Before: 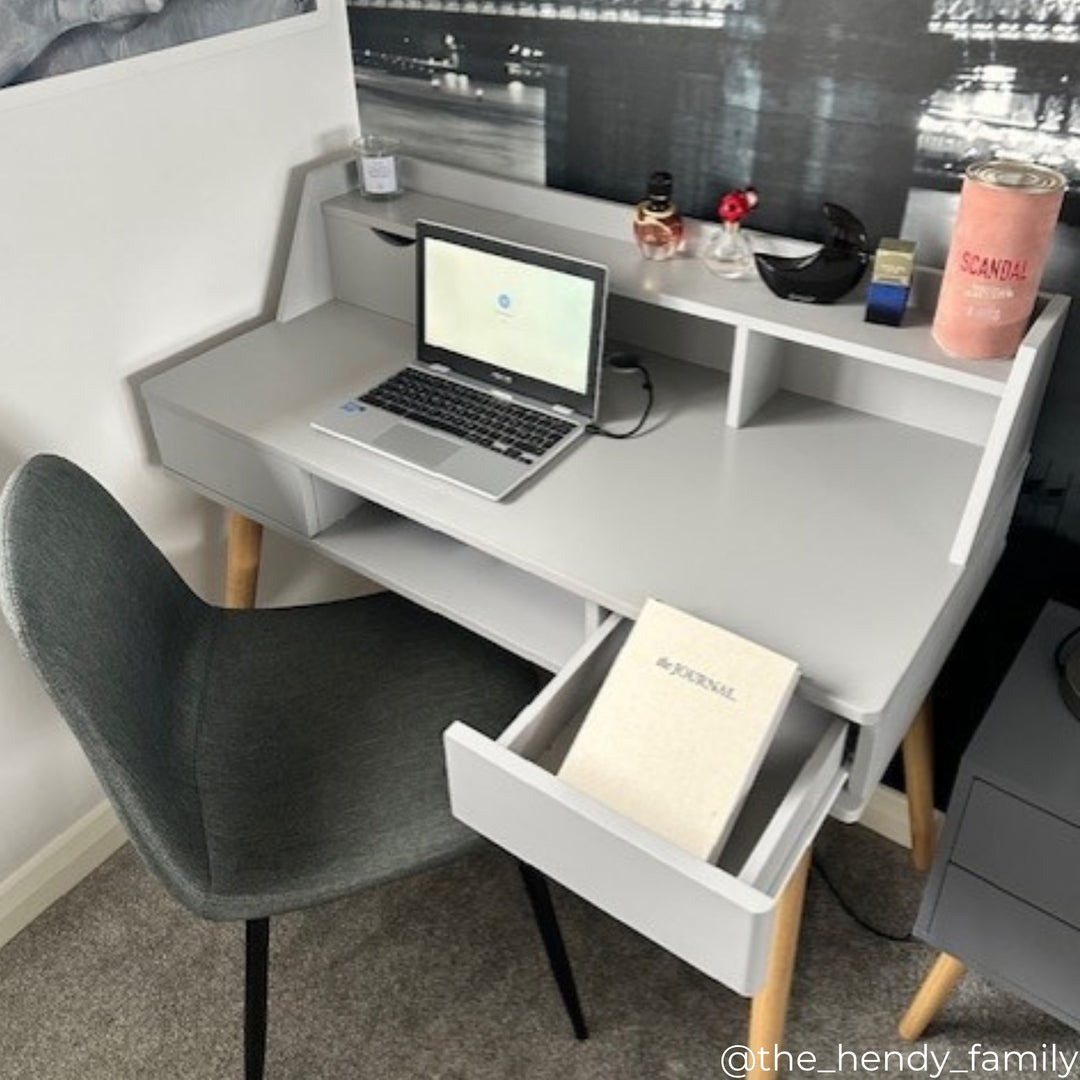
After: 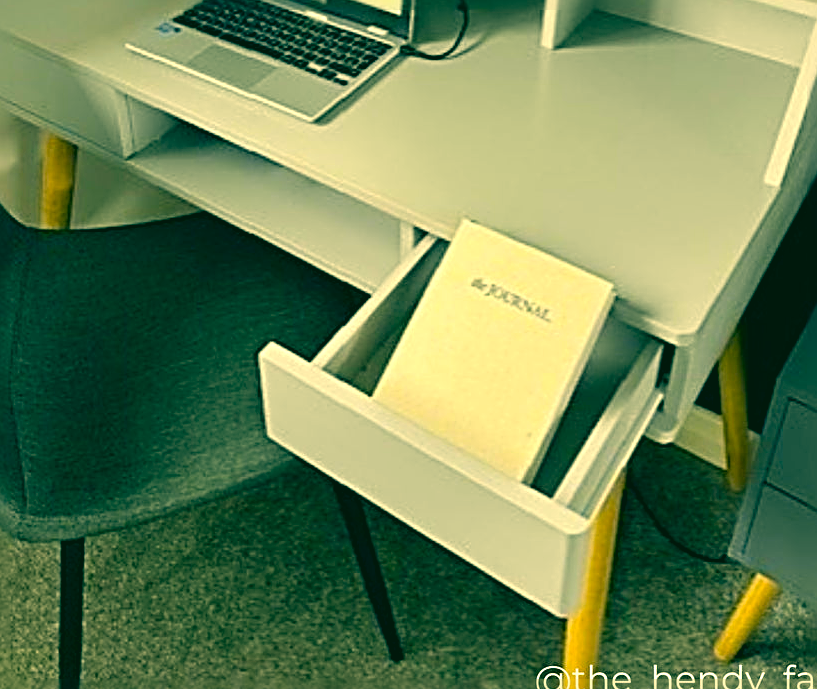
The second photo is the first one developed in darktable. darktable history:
crop and rotate: left 17.299%, top 35.115%, right 7.015%, bottom 1.024%
sharpen: radius 3.69, amount 0.928
color balance rgb: linear chroma grading › global chroma 15%, perceptual saturation grading › global saturation 30%
color correction: highlights a* 1.83, highlights b* 34.02, shadows a* -36.68, shadows b* -5.48
